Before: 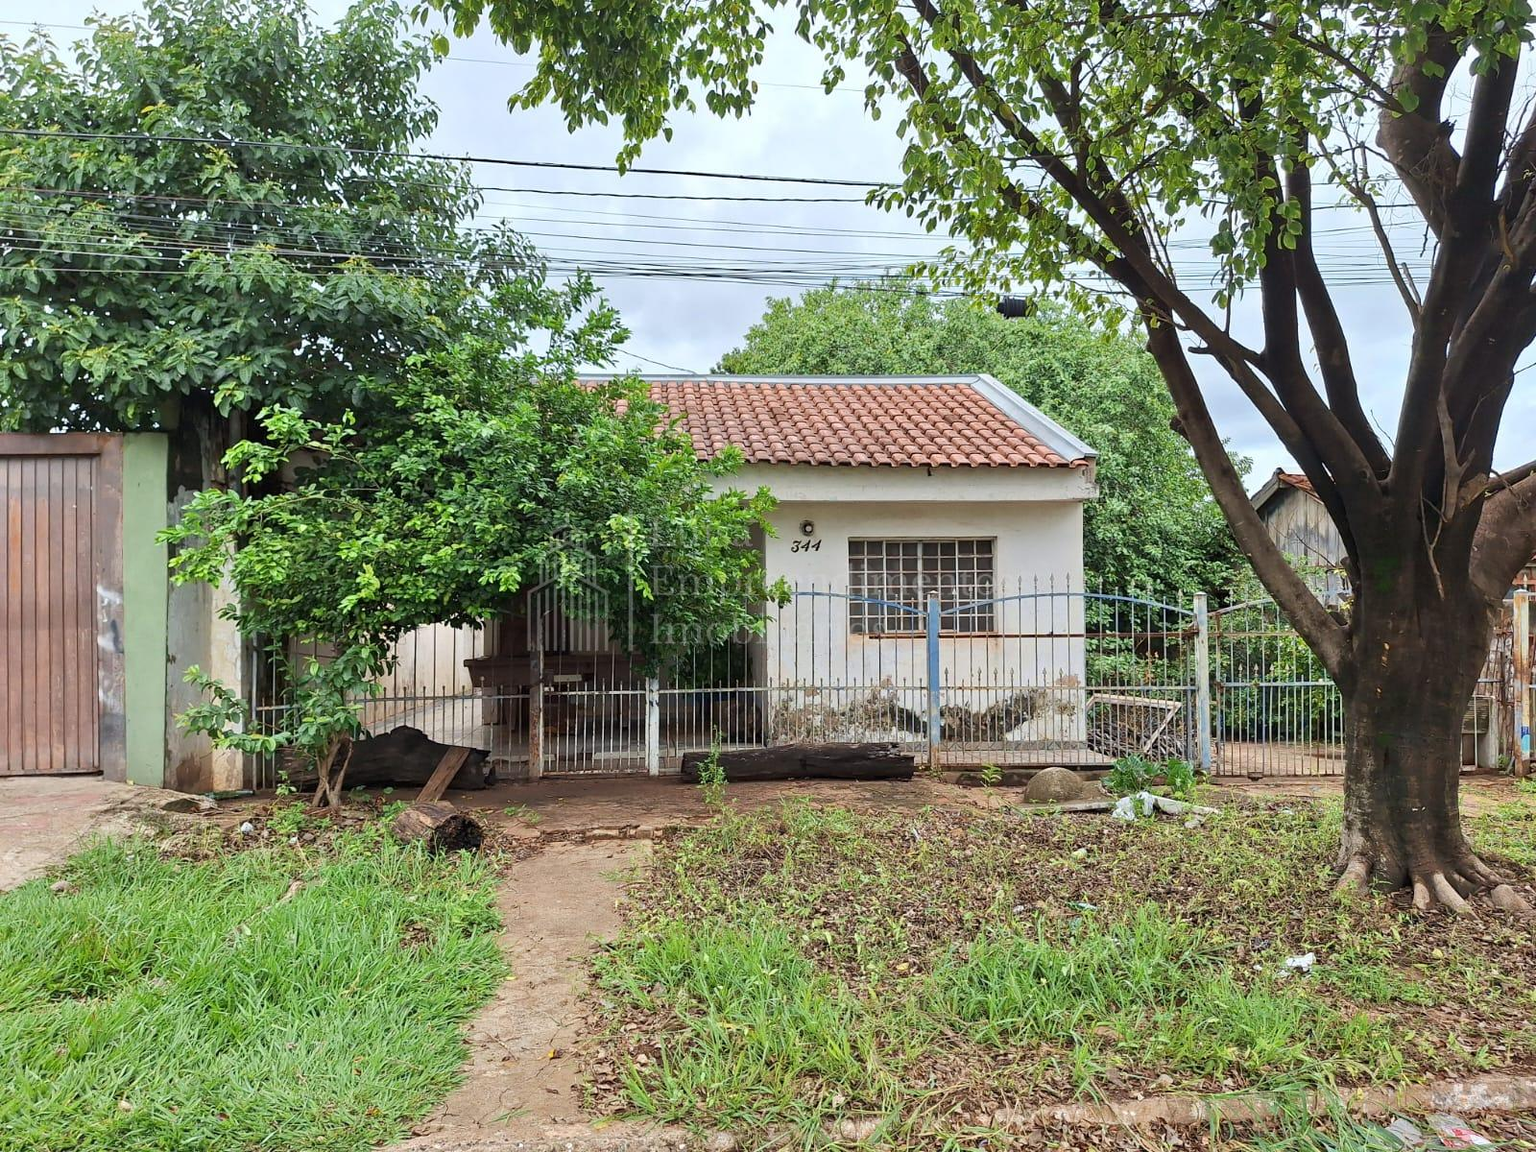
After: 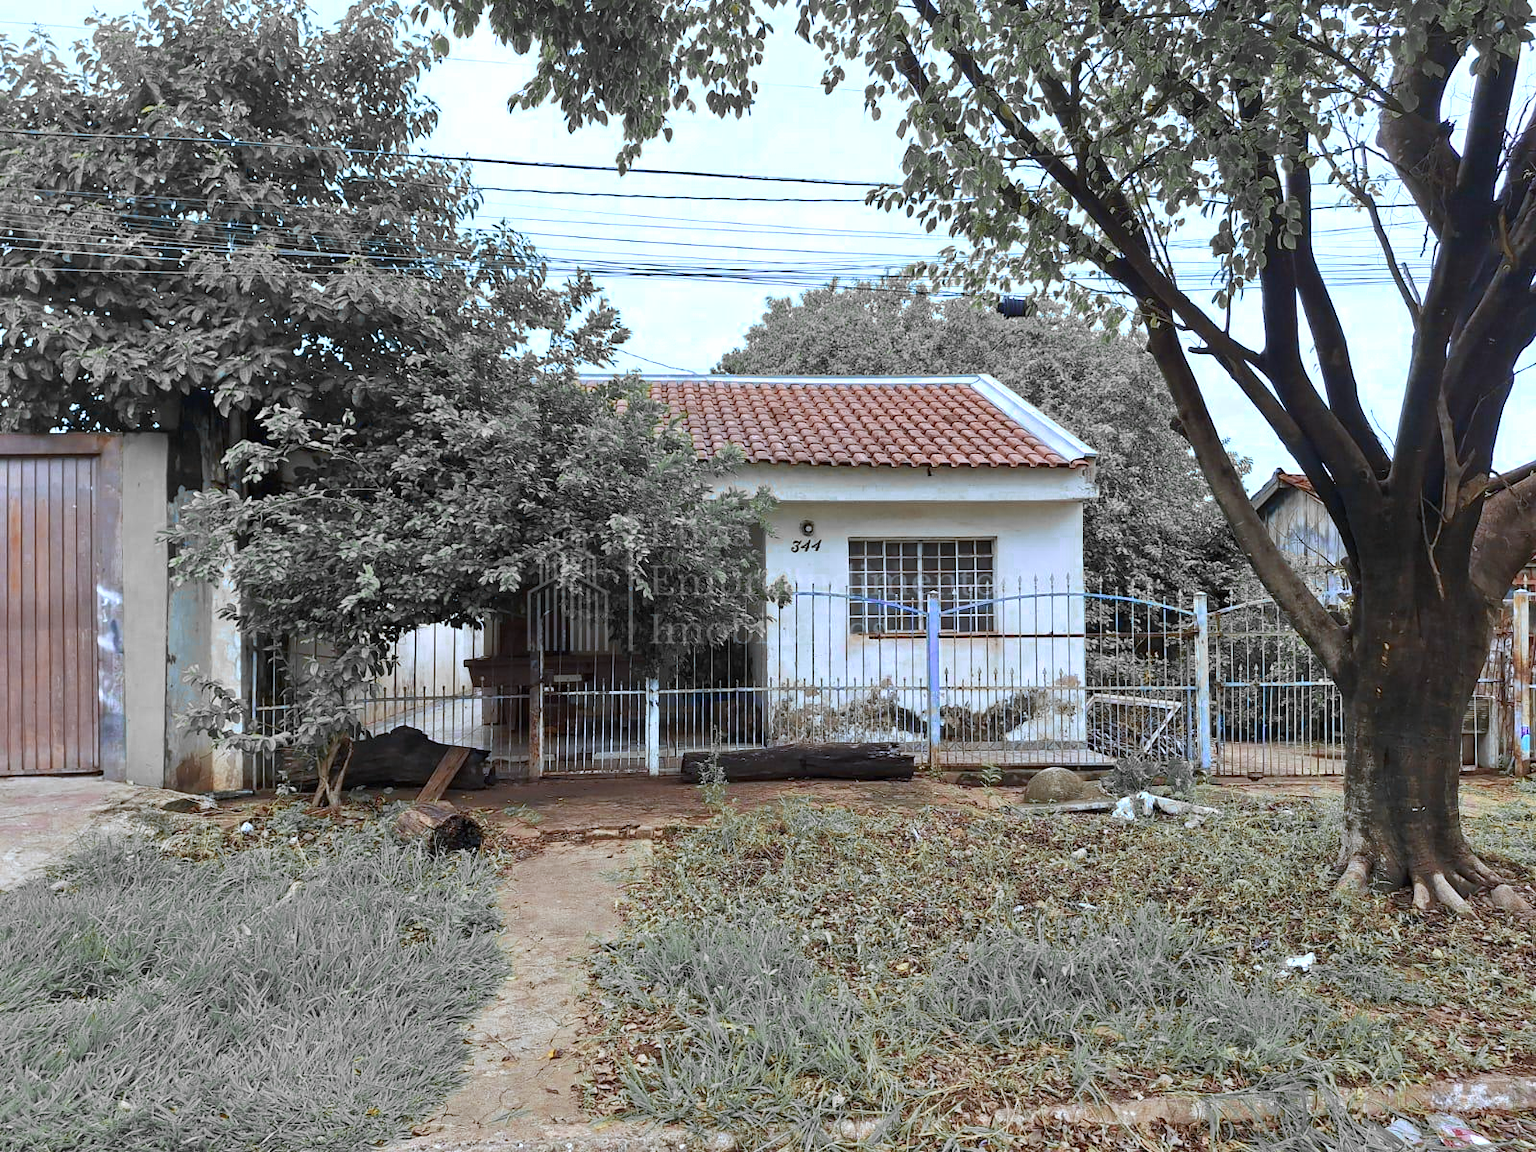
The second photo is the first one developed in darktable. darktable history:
white balance: red 0.924, blue 1.095
color zones: curves: ch0 [(0, 0.363) (0.128, 0.373) (0.25, 0.5) (0.402, 0.407) (0.521, 0.525) (0.63, 0.559) (0.729, 0.662) (0.867, 0.471)]; ch1 [(0, 0.515) (0.136, 0.618) (0.25, 0.5) (0.378, 0) (0.516, 0) (0.622, 0.593) (0.737, 0.819) (0.87, 0.593)]; ch2 [(0, 0.529) (0.128, 0.471) (0.282, 0.451) (0.386, 0.662) (0.516, 0.525) (0.633, 0.554) (0.75, 0.62) (0.875, 0.441)]
